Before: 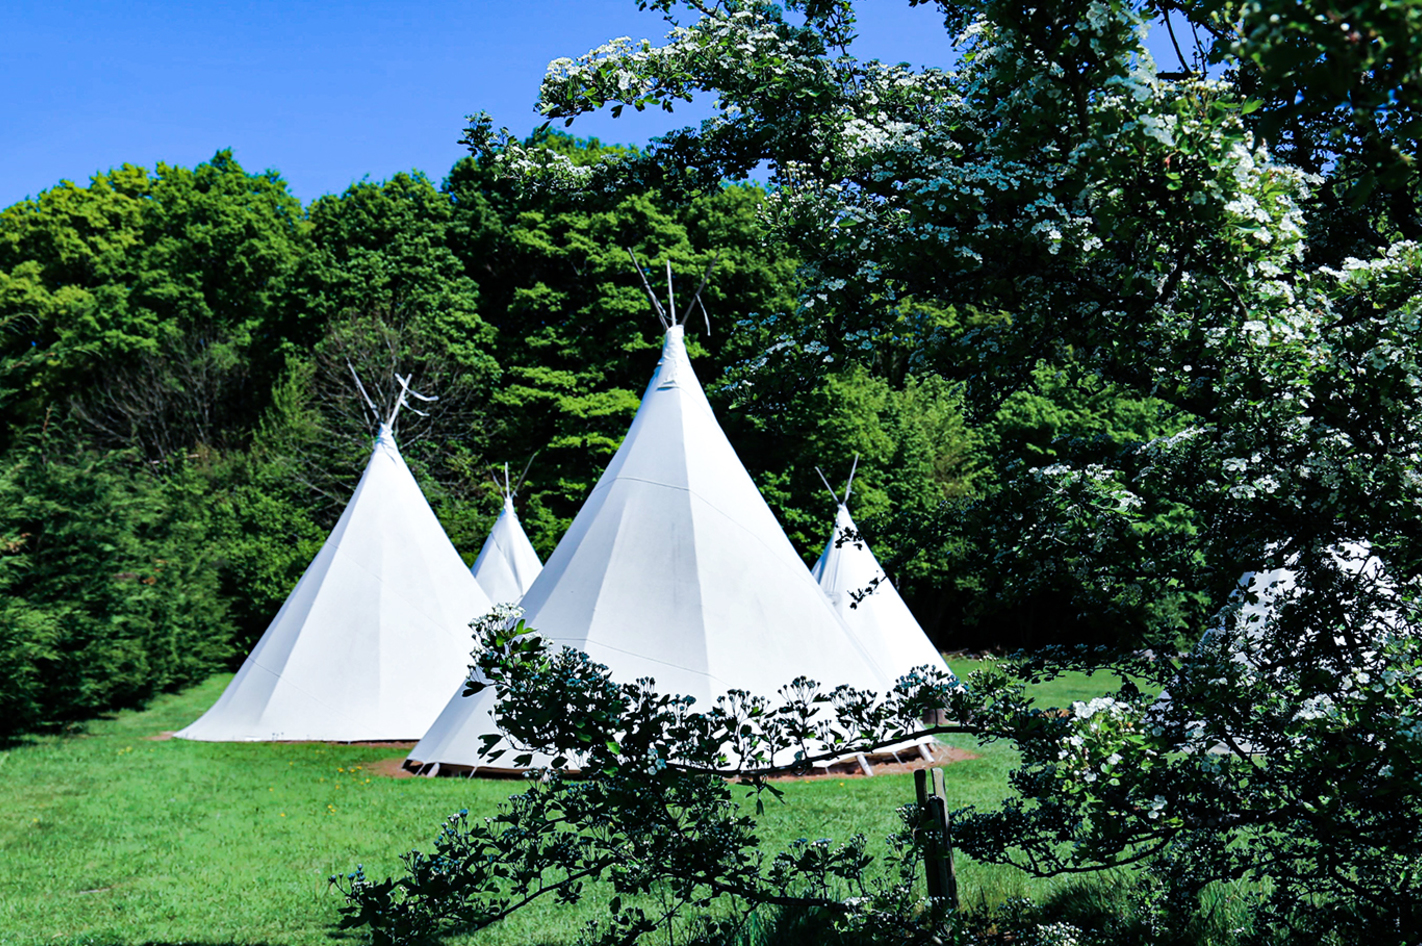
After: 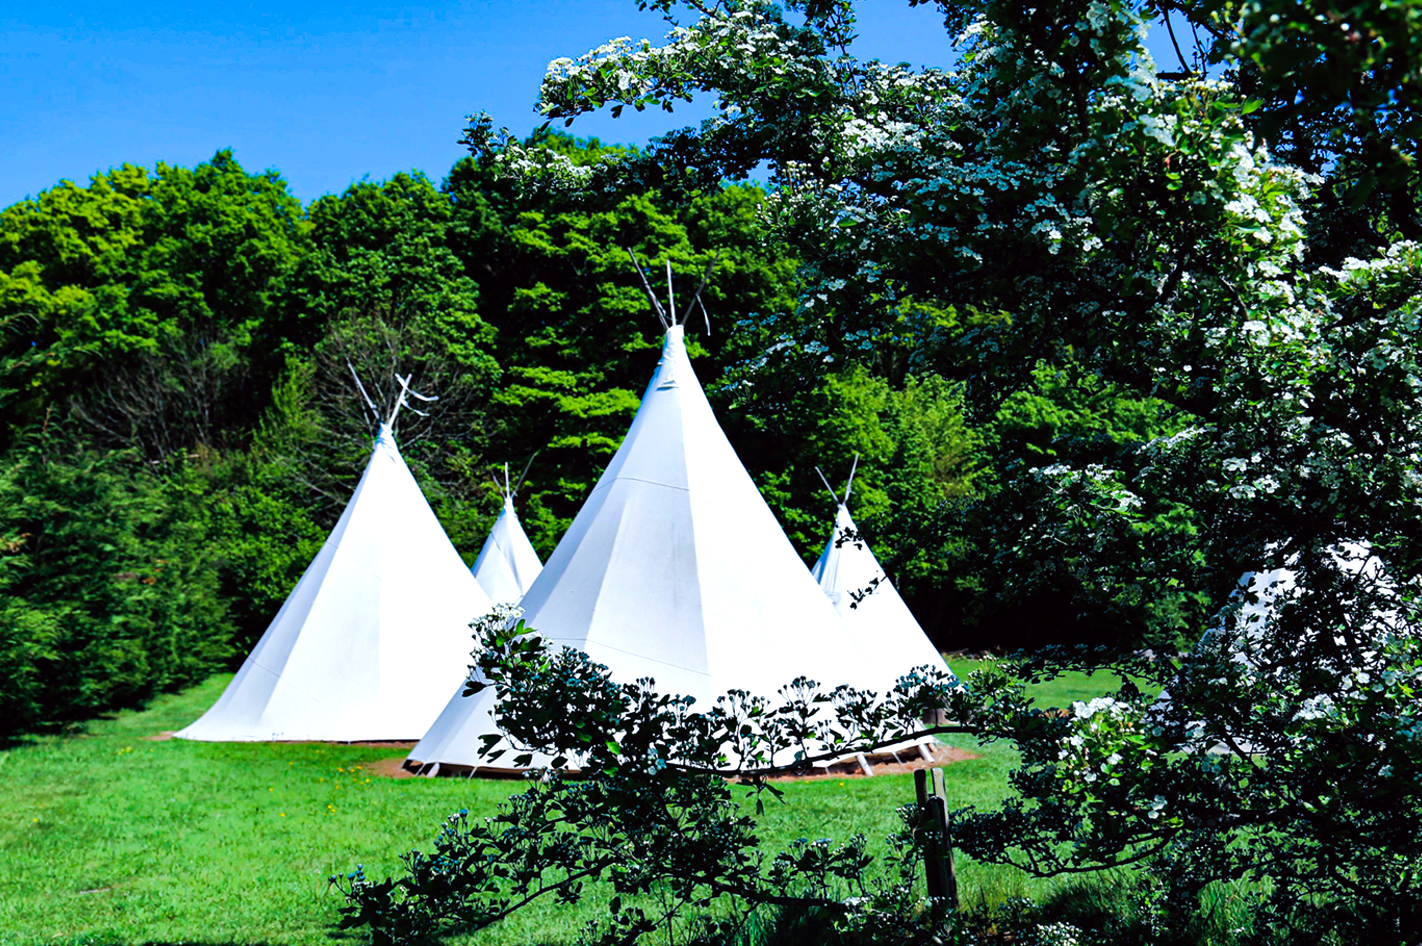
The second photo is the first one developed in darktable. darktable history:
color balance: lift [1, 1.001, 0.999, 1.001], gamma [1, 1.004, 1.007, 0.993], gain [1, 0.991, 0.987, 1.013], contrast 7.5%, contrast fulcrum 10%, output saturation 115%
exposure: compensate highlight preservation false
